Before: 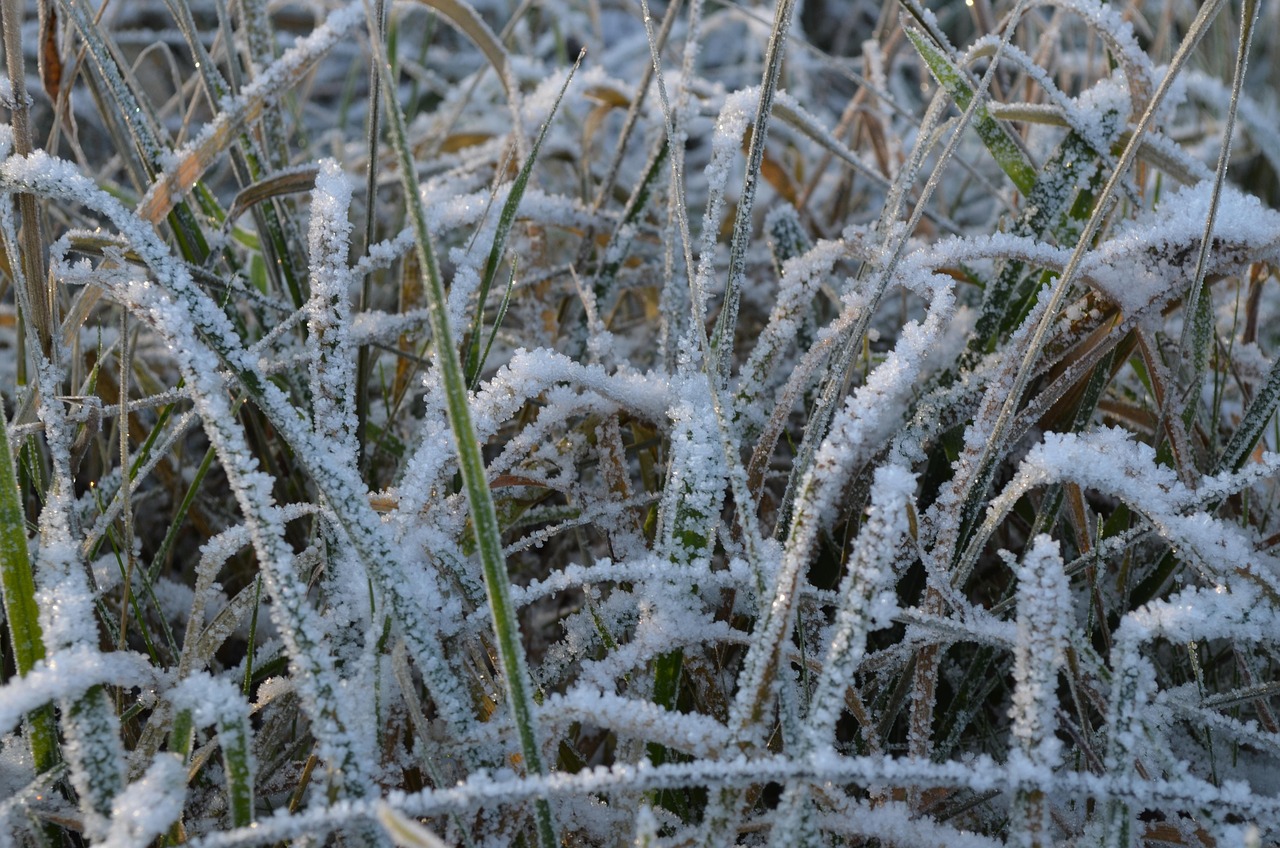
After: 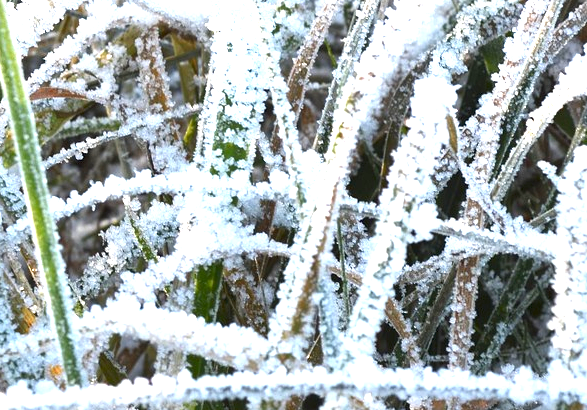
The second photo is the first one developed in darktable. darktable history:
exposure: black level correction 0, exposure 2.088 EV, compensate exposure bias true, compensate highlight preservation false
crop: left 35.976%, top 45.819%, right 18.162%, bottom 5.807%
local contrast: mode bilateral grid, contrast 25, coarseness 60, detail 151%, midtone range 0.2
